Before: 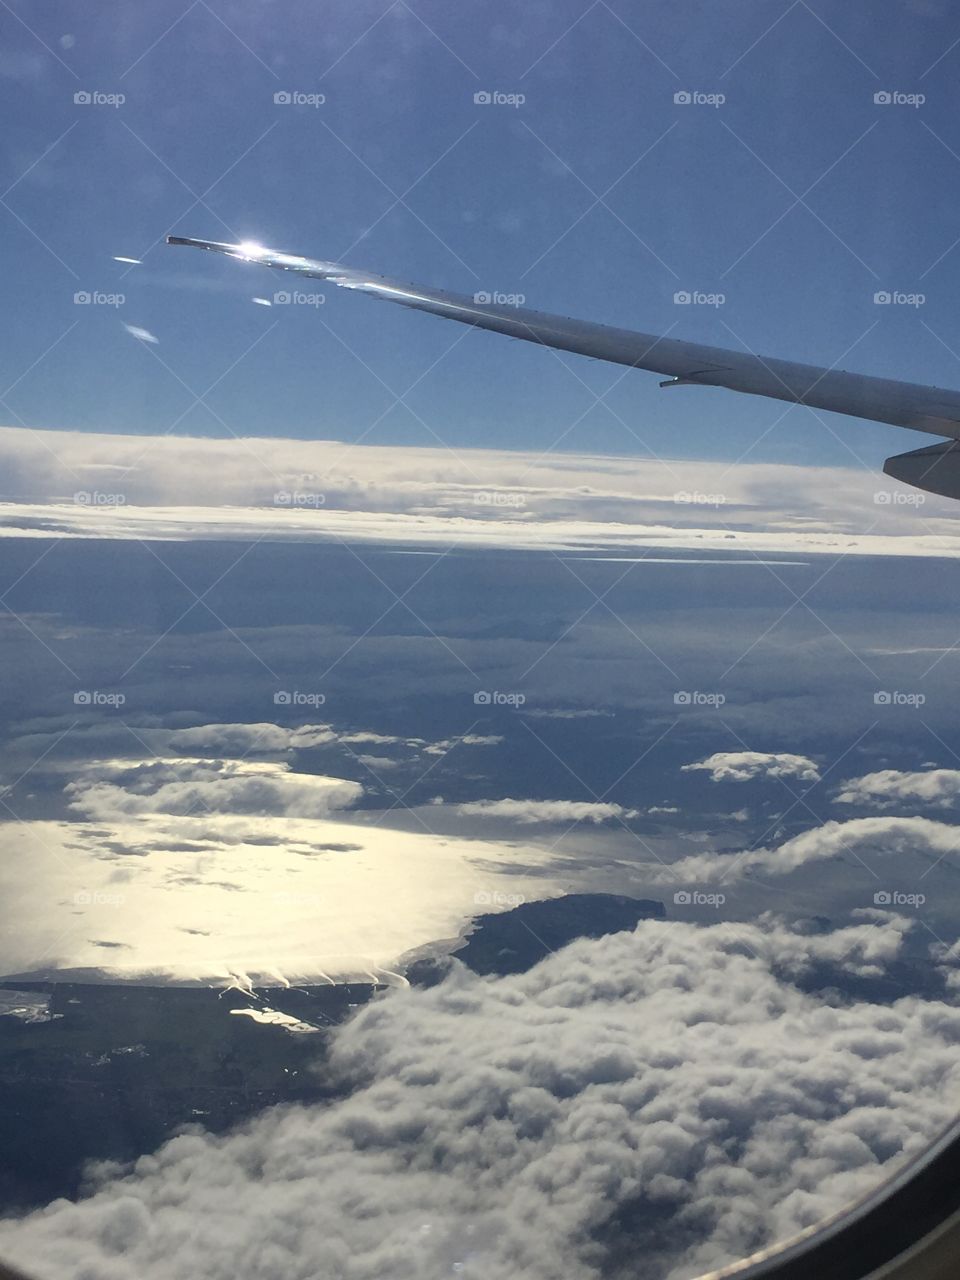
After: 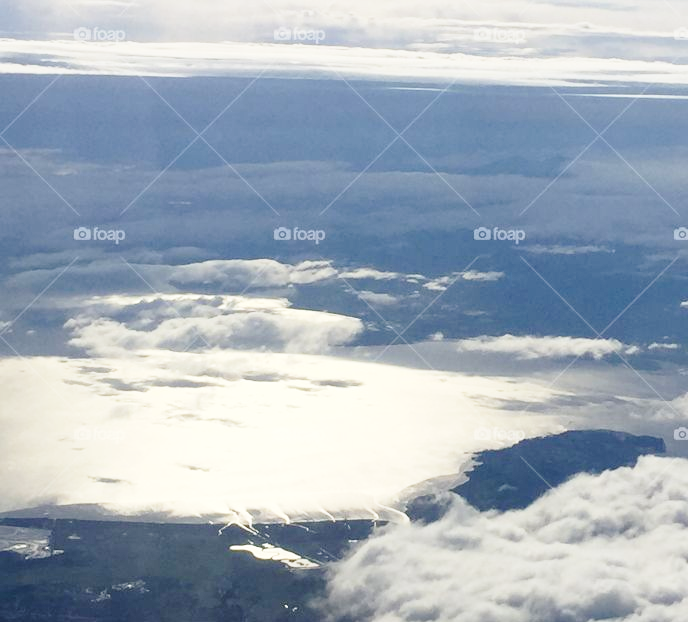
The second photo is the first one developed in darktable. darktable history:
crop: top 36.262%, right 28.27%, bottom 15.083%
base curve: curves: ch0 [(0, 0) (0.028, 0.03) (0.121, 0.232) (0.46, 0.748) (0.859, 0.968) (1, 1)], preserve colors none
